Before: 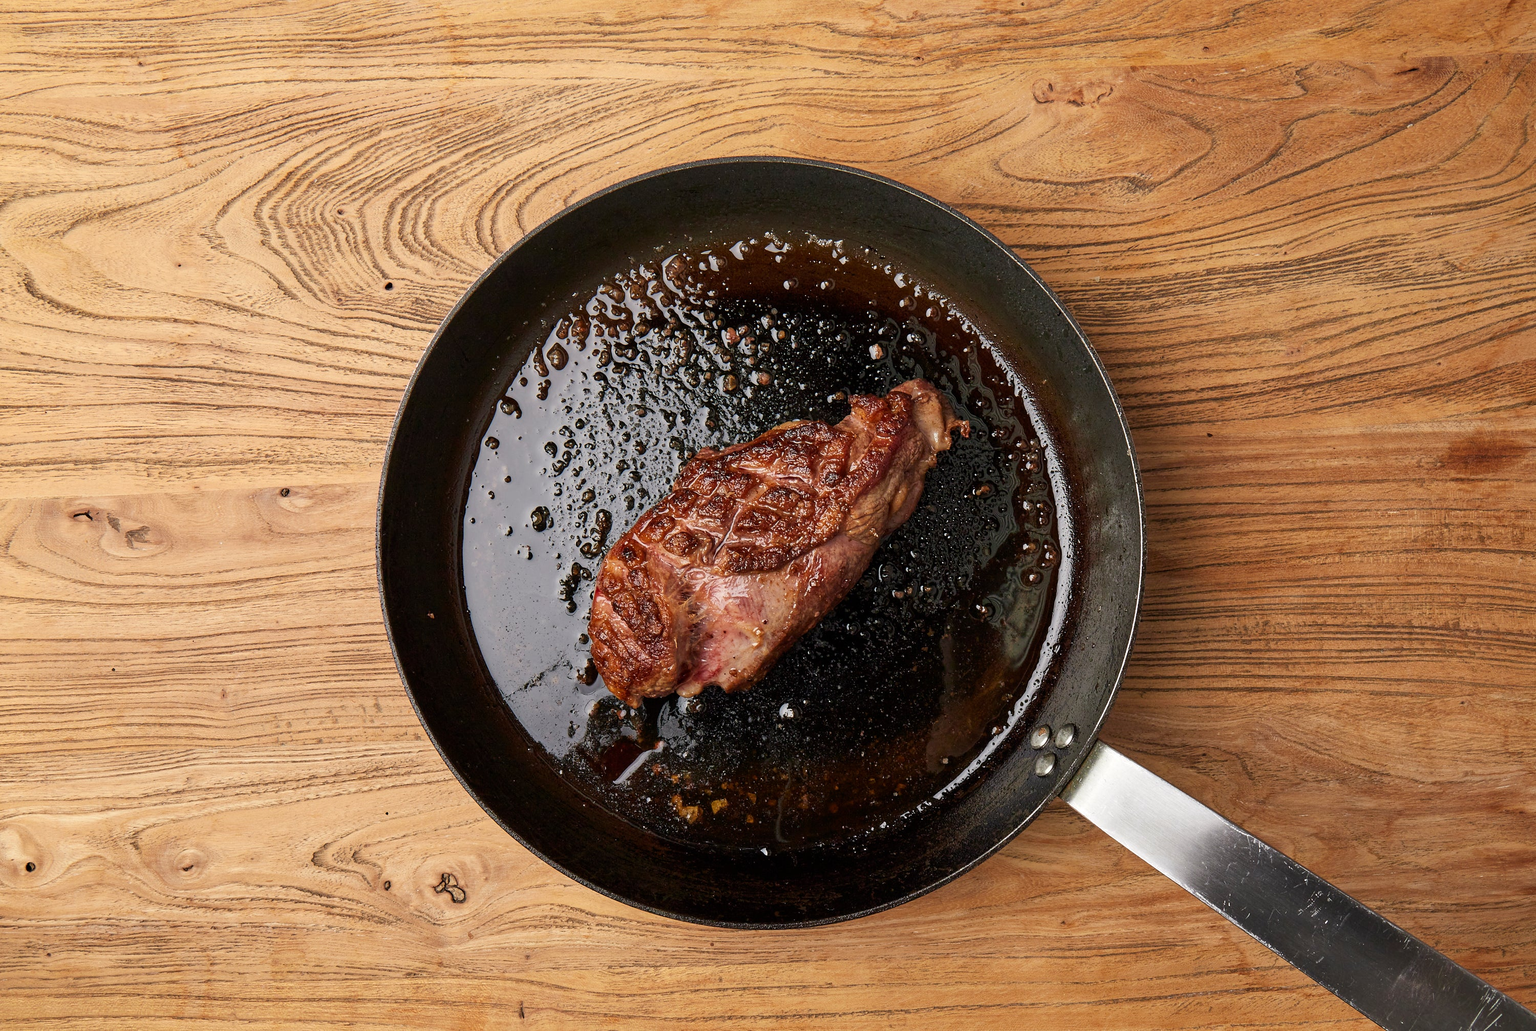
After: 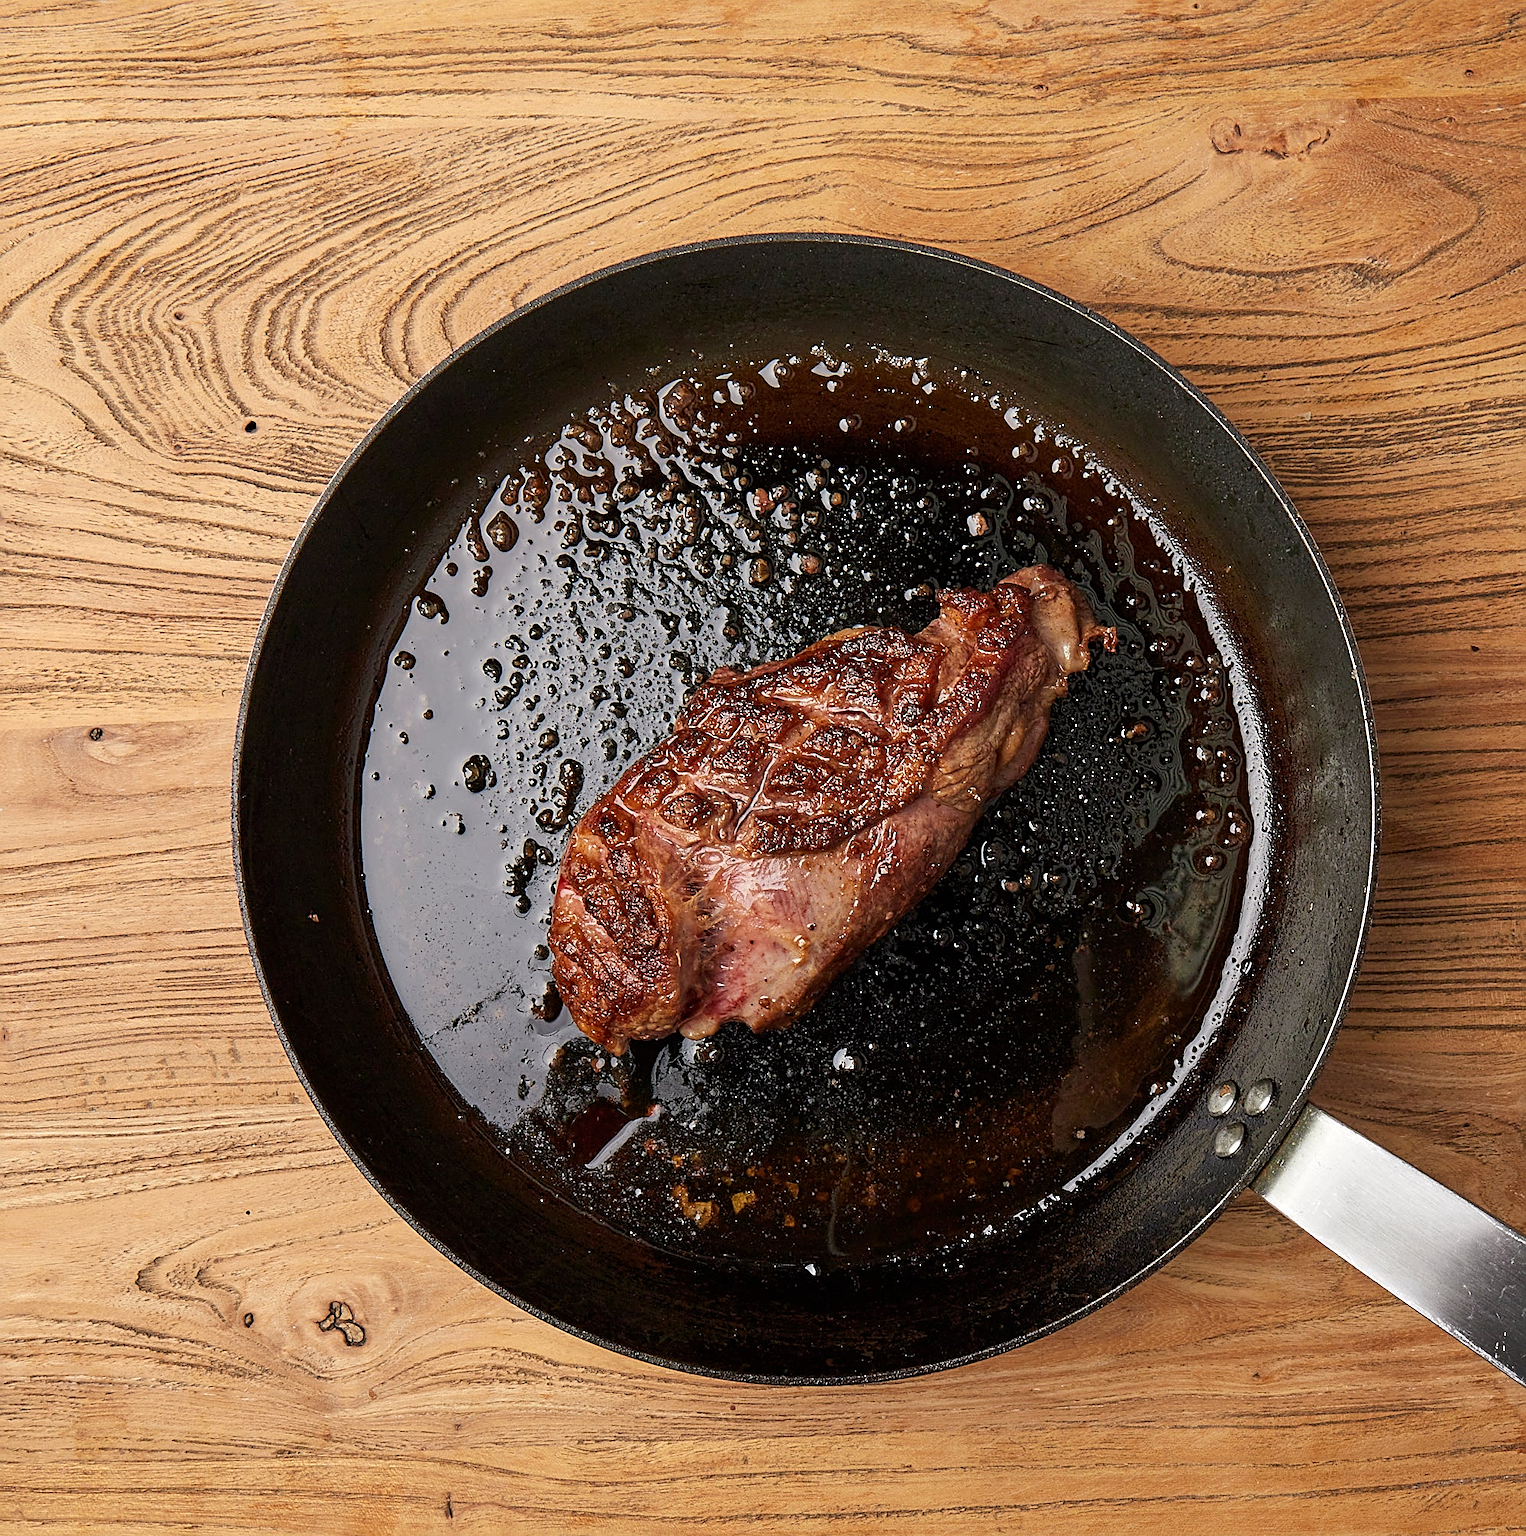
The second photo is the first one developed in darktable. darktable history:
crop and rotate: left 14.39%, right 18.947%
sharpen: amount 0.601
